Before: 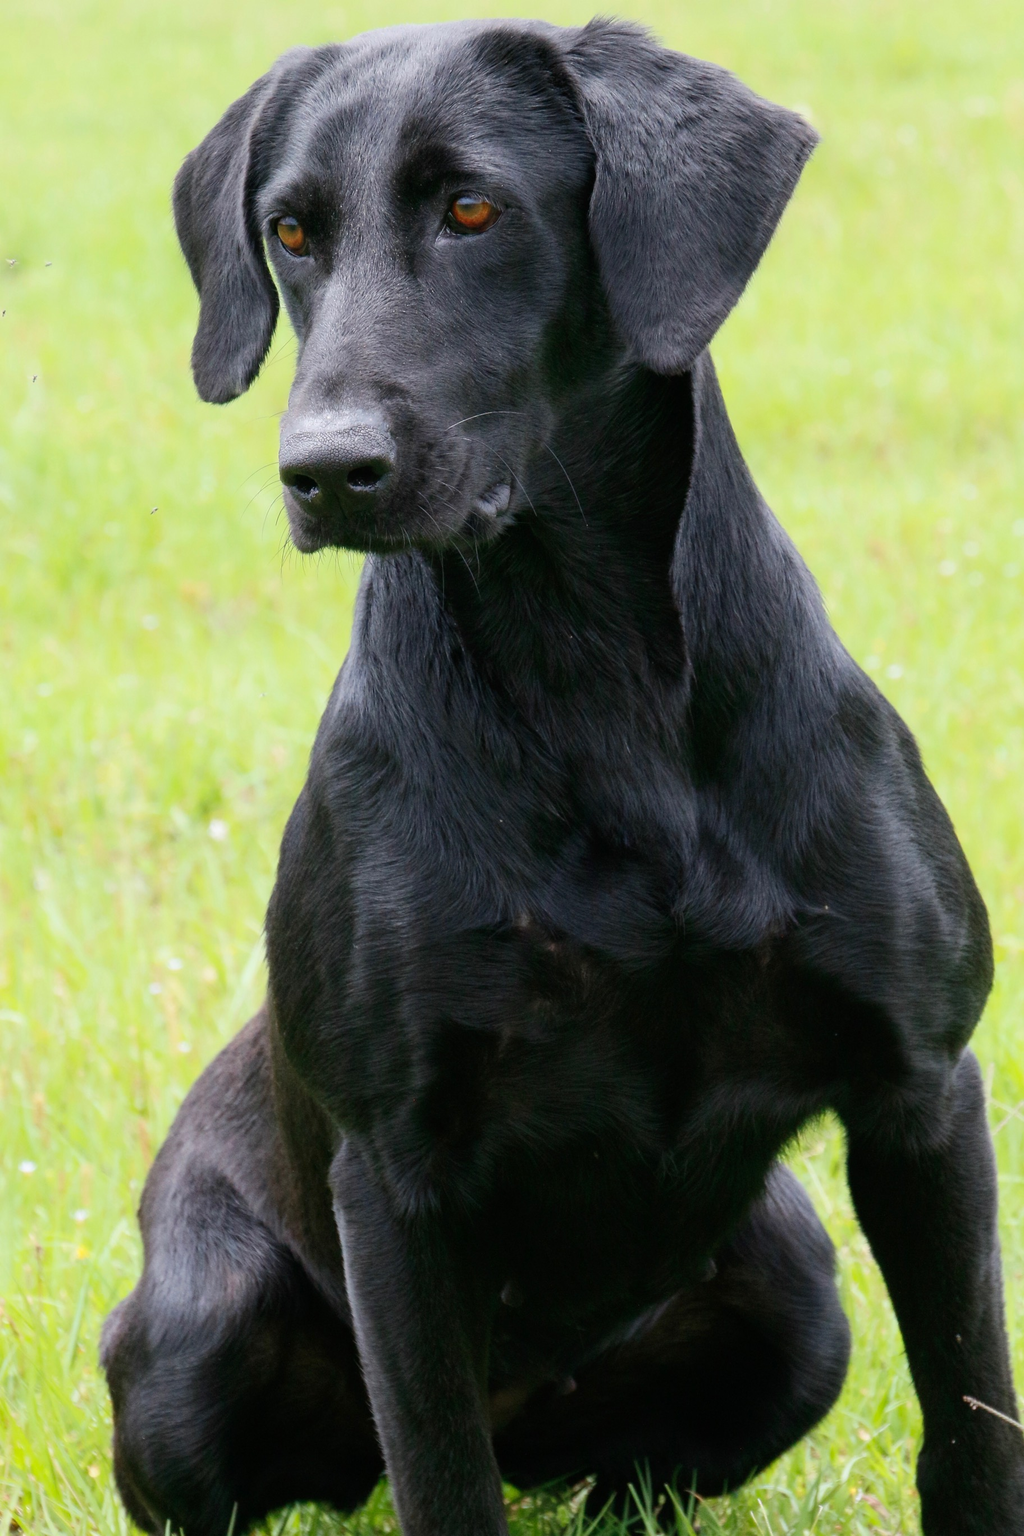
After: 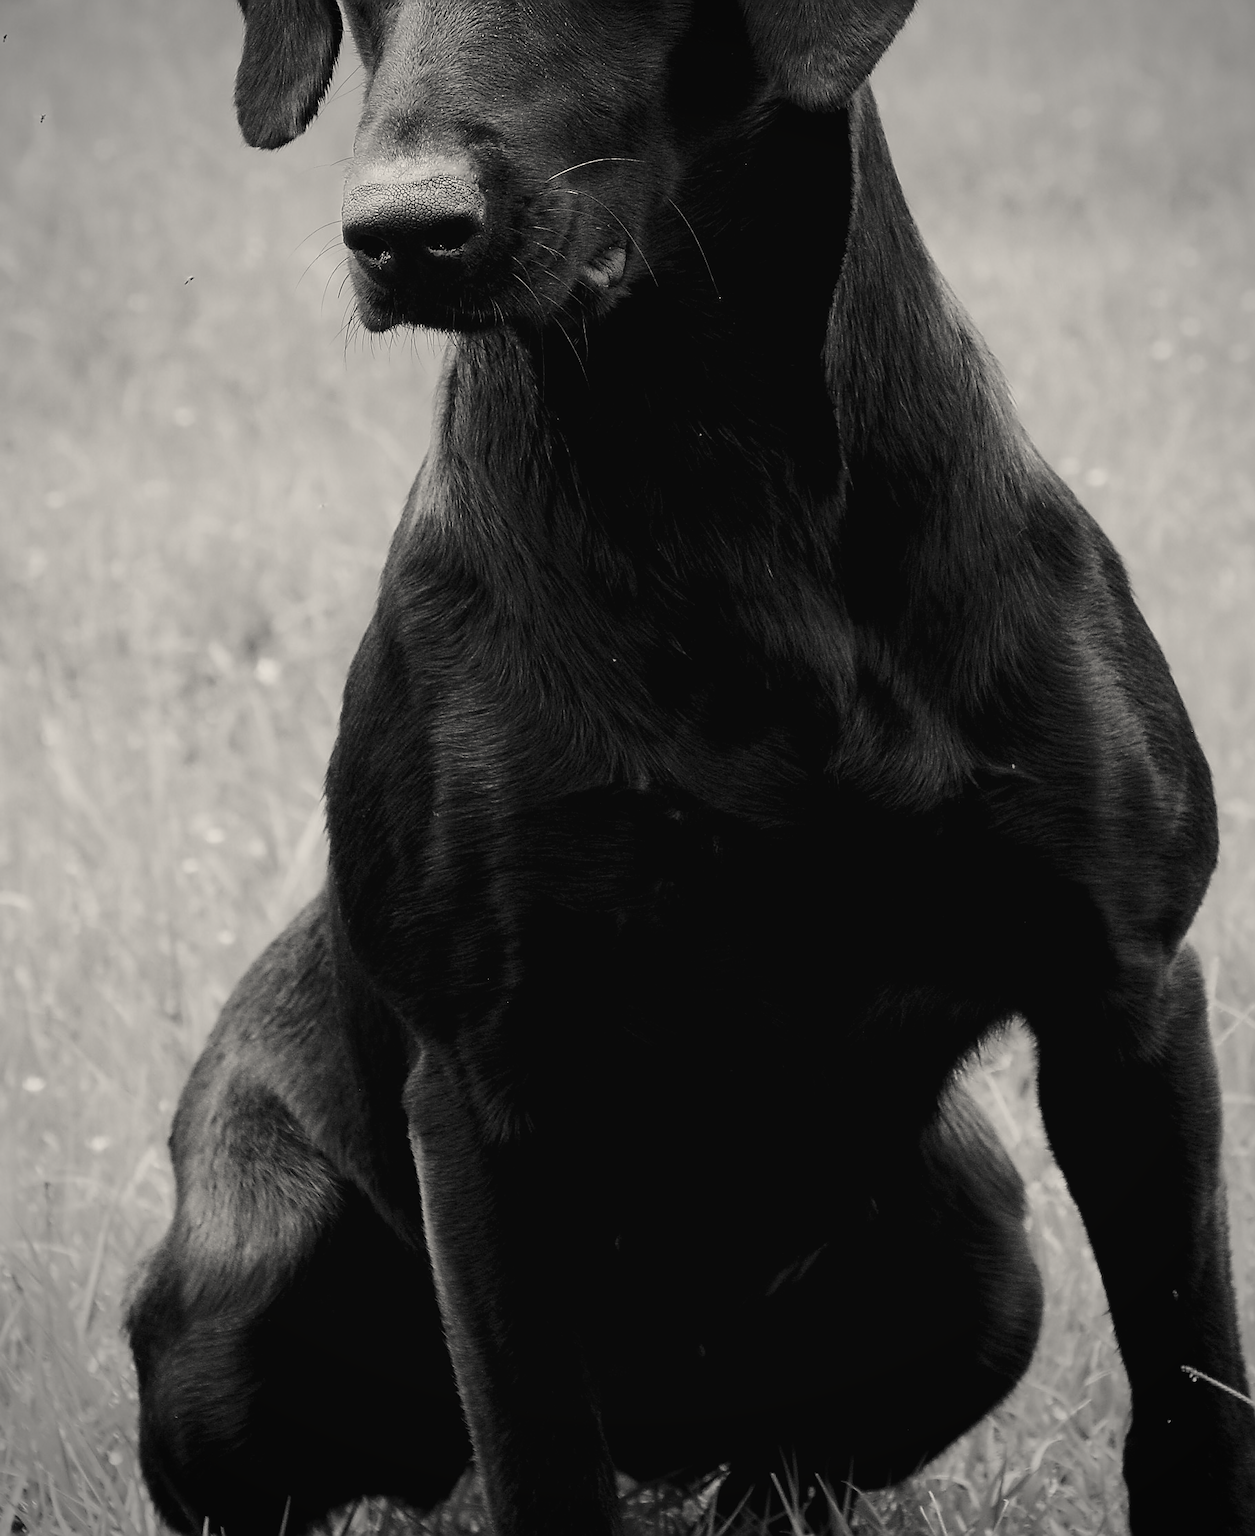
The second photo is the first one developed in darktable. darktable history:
crop and rotate: top 18.393%
color balance rgb: highlights gain › chroma 3.059%, highlights gain › hue 76.56°, global offset › luminance 0.488%, global offset › hue 168.93°, perceptual saturation grading › global saturation 0.486%, perceptual saturation grading › highlights -32.358%, perceptual saturation grading › mid-tones 5.897%, perceptual saturation grading › shadows 18.475%, contrast -10.407%
sharpen: radius 1.358, amount 1.26, threshold 0.666
contrast brightness saturation: contrast 0.271
vignetting: on, module defaults
color calibration: output gray [0.18, 0.41, 0.41, 0], illuminant same as pipeline (D50), adaptation none (bypass), x 0.331, y 0.334, temperature 5023.01 K
exposure: black level correction 0.011, exposure -0.485 EV, compensate highlight preservation false
